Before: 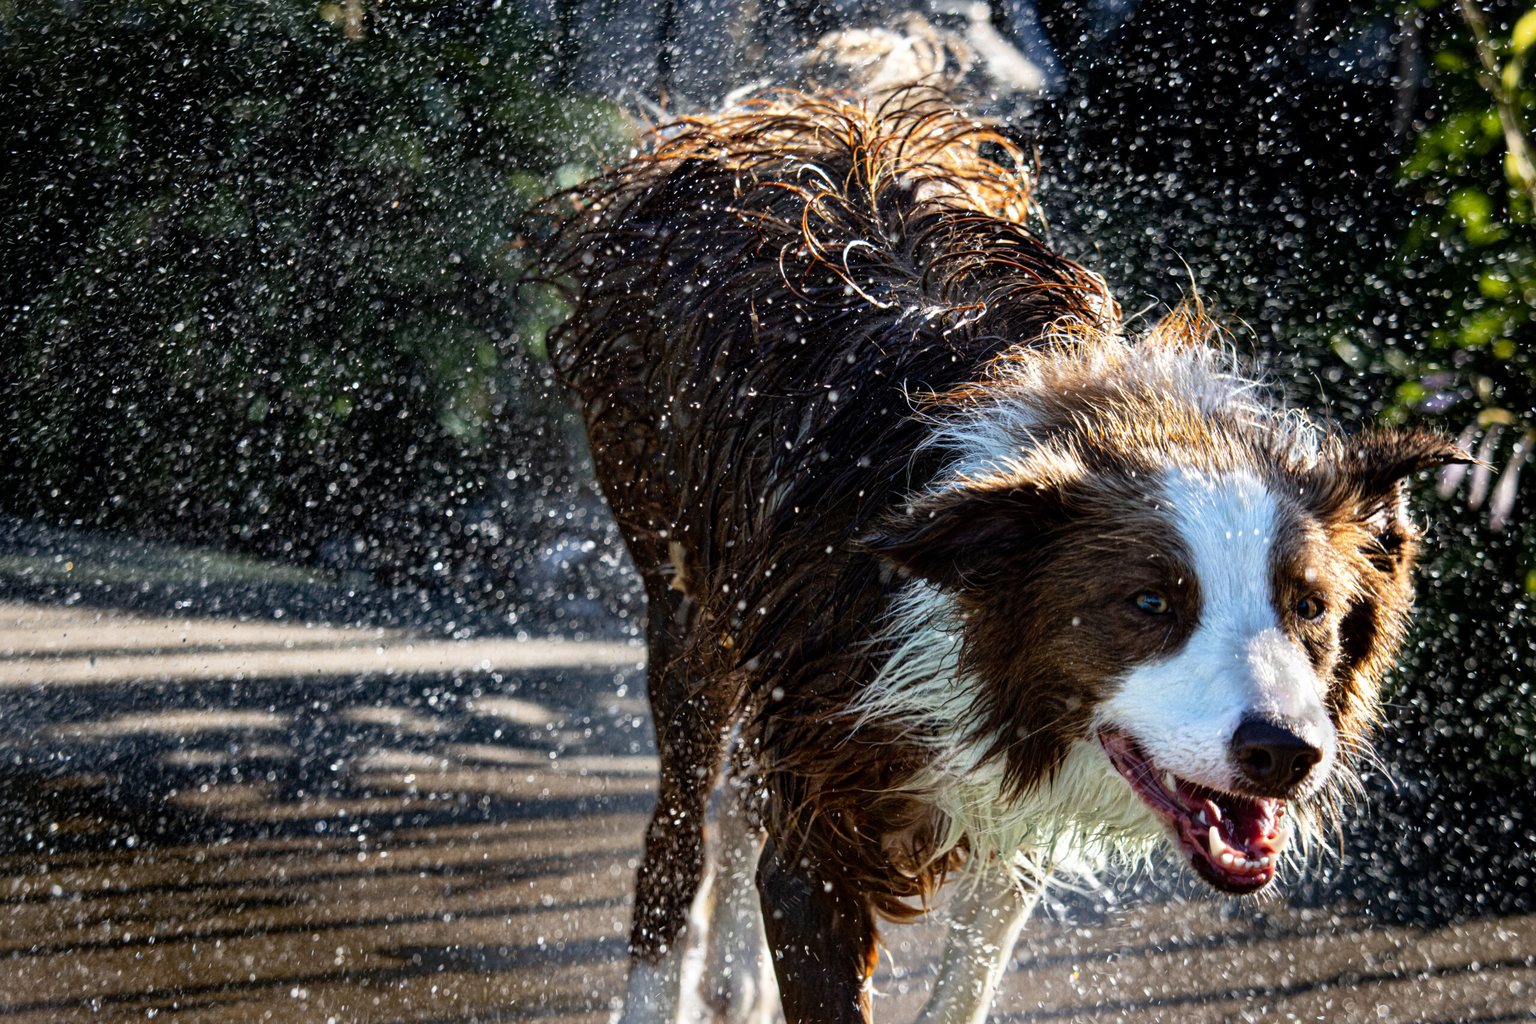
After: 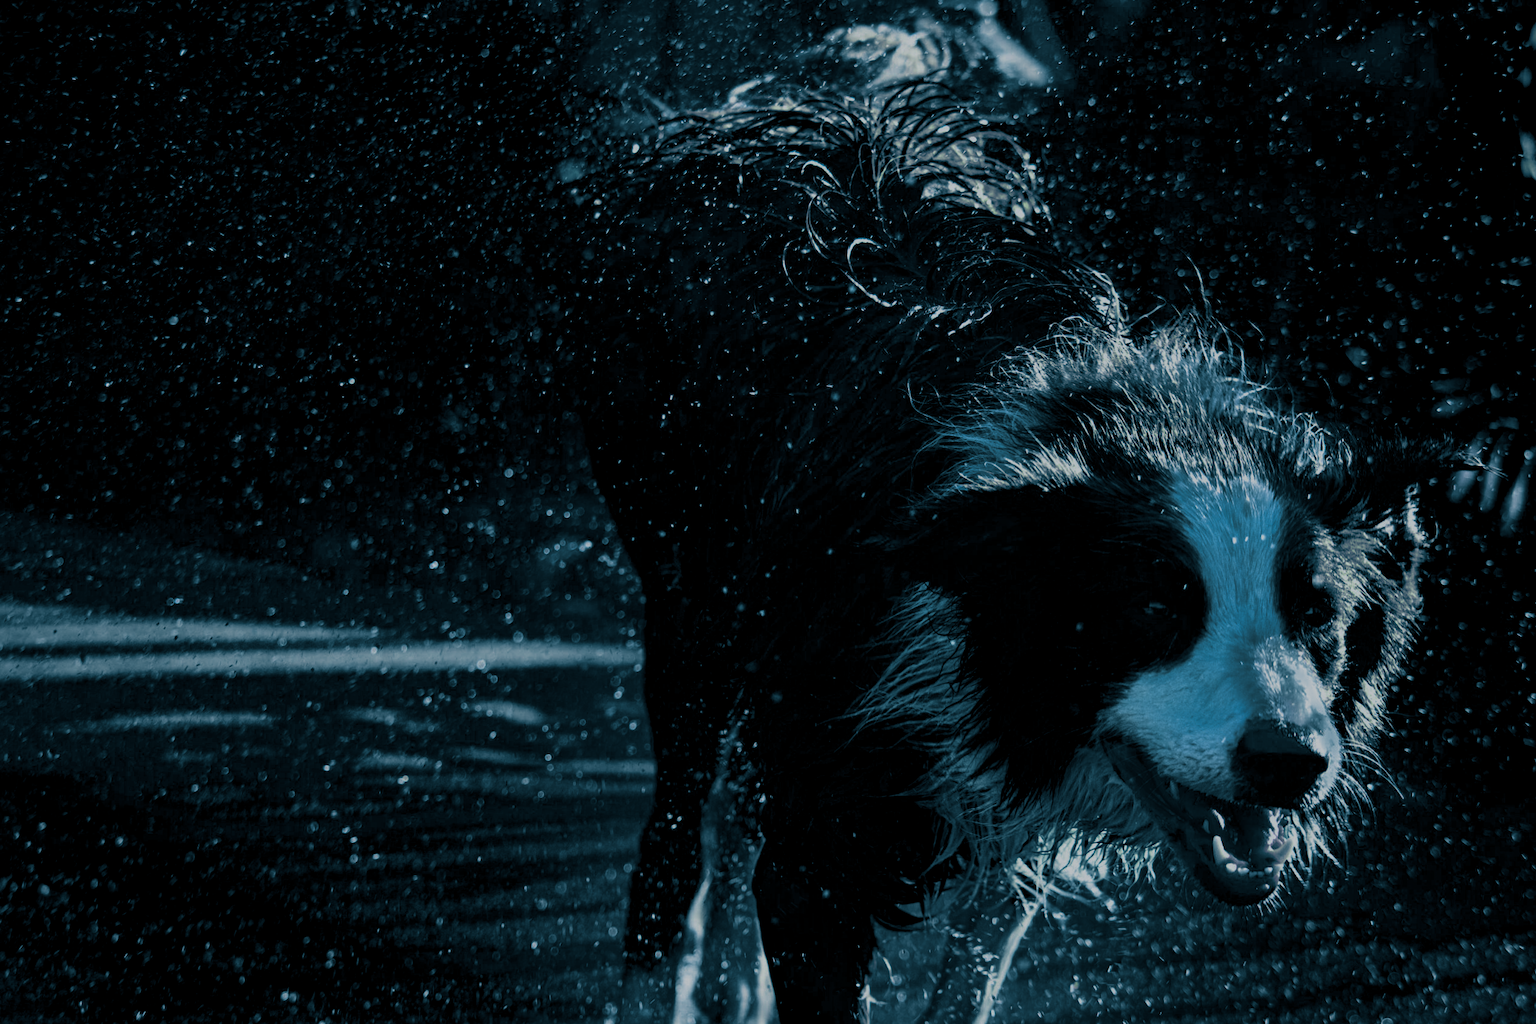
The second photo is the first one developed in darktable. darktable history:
split-toning: shadows › hue 212.4°, balance -70
contrast brightness saturation: brightness -1, saturation 1
color balance: contrast -15%
vibrance: on, module defaults
crop and rotate: angle -0.5°
